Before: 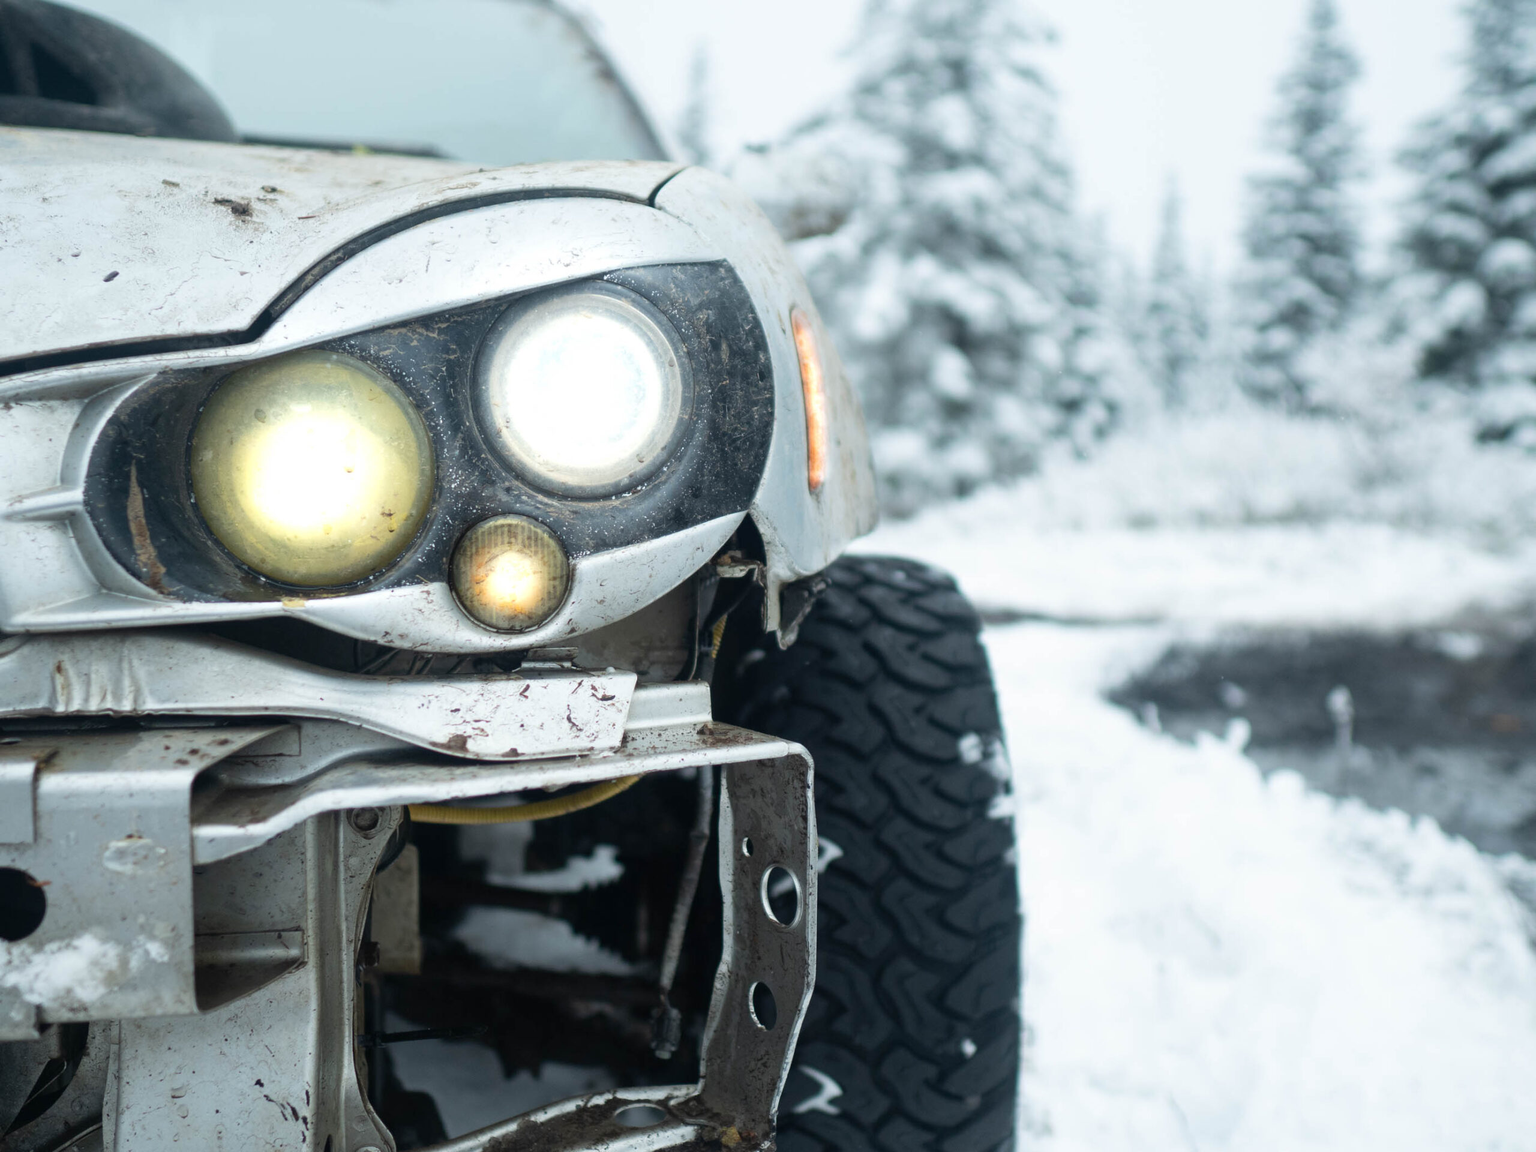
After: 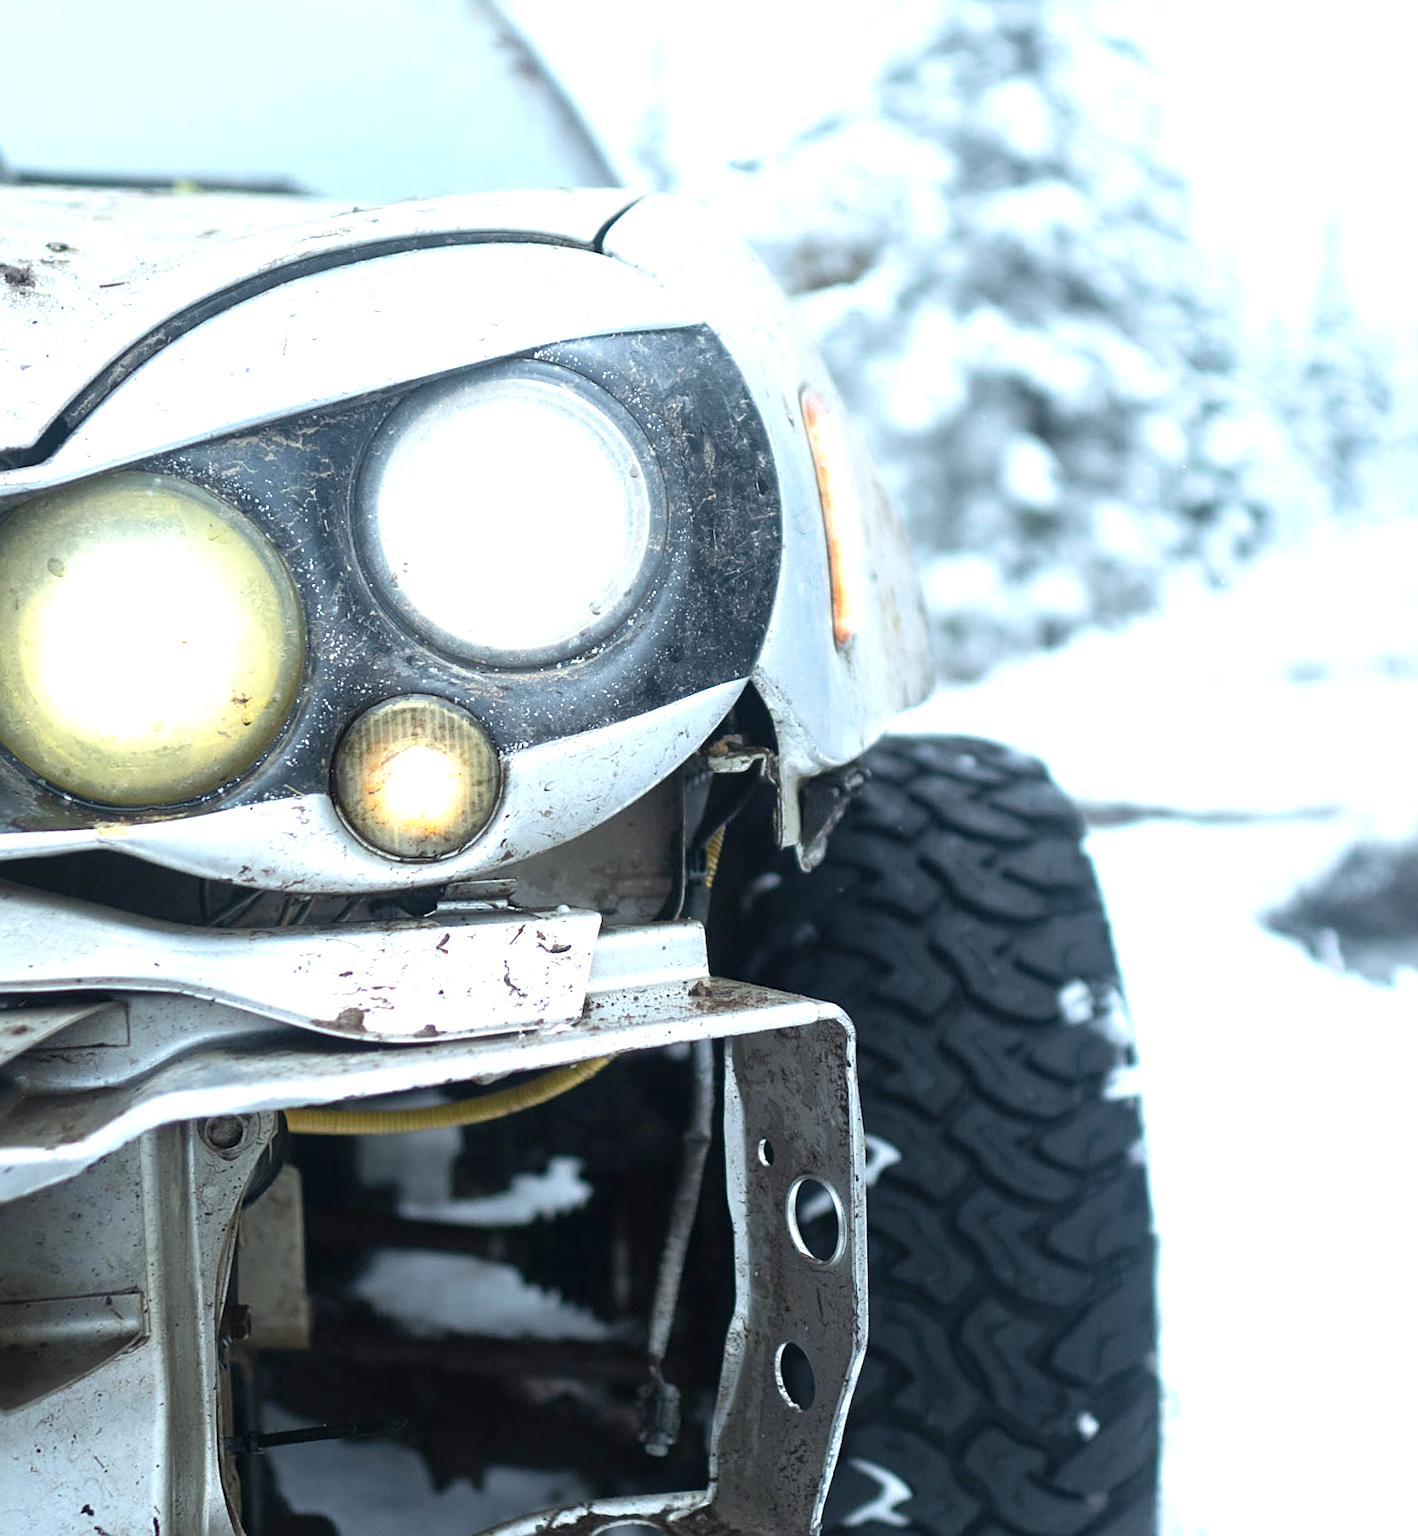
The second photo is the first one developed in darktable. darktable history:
rotate and perspective: rotation -2°, crop left 0.022, crop right 0.978, crop top 0.049, crop bottom 0.951
crop and rotate: left 13.342%, right 19.991%
sharpen: on, module defaults
tone equalizer: -7 EV 0.13 EV, smoothing diameter 25%, edges refinement/feathering 10, preserve details guided filter
exposure: black level correction 0, exposure 0.7 EV, compensate exposure bias true, compensate highlight preservation false
white balance: red 0.967, blue 1.049
